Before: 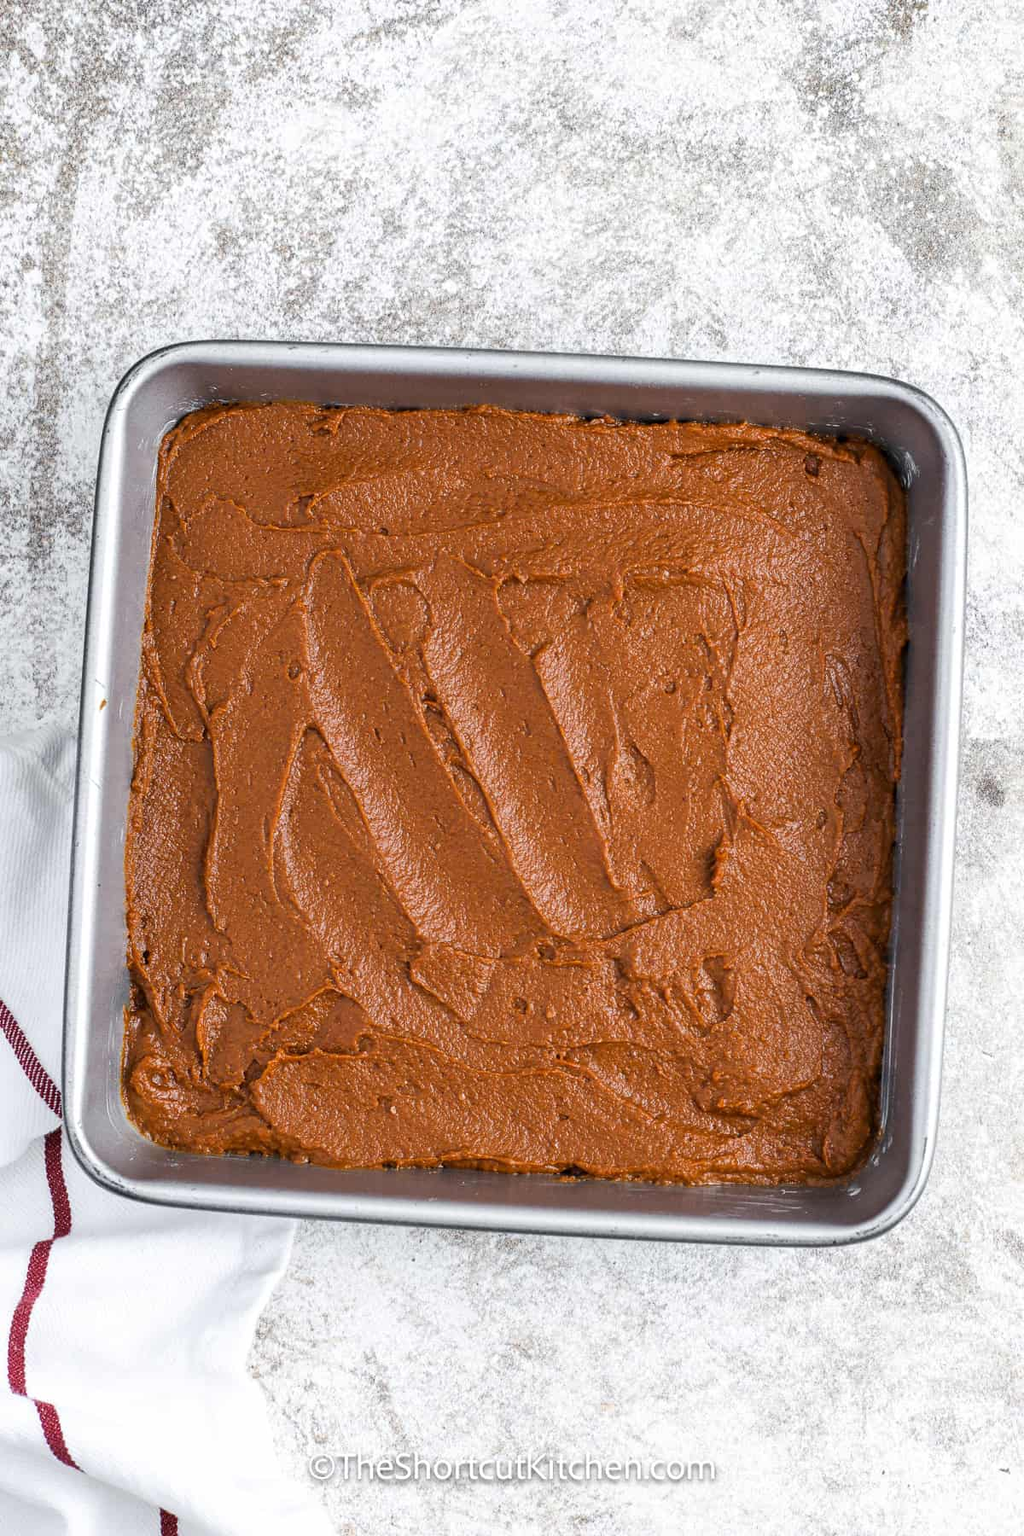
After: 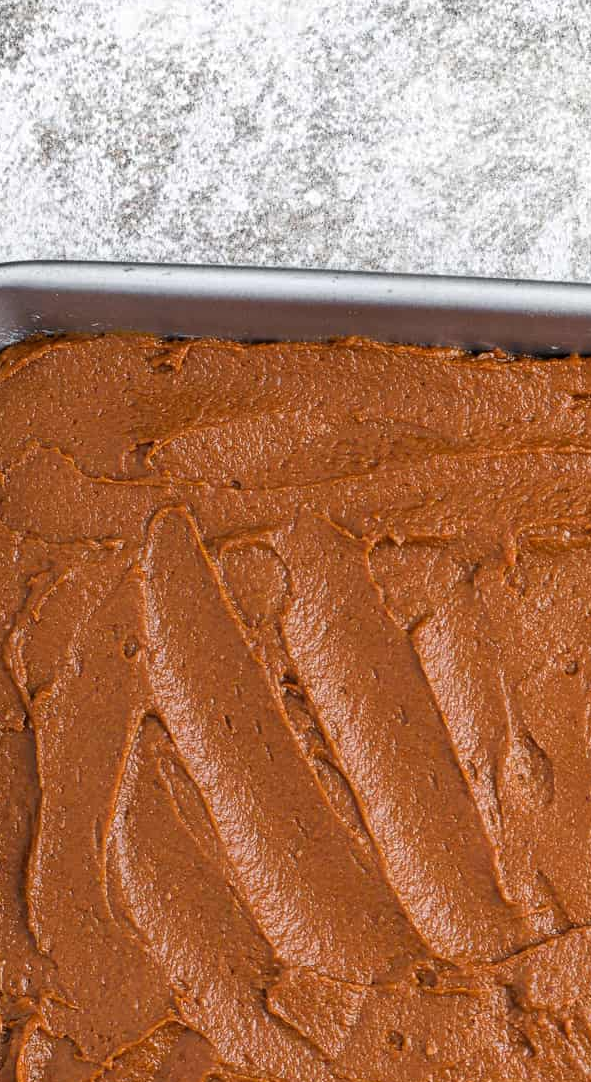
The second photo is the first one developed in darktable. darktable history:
shadows and highlights: shadows 20.91, highlights -35.45, soften with gaussian
crop: left 17.835%, top 7.675%, right 32.881%, bottom 32.213%
